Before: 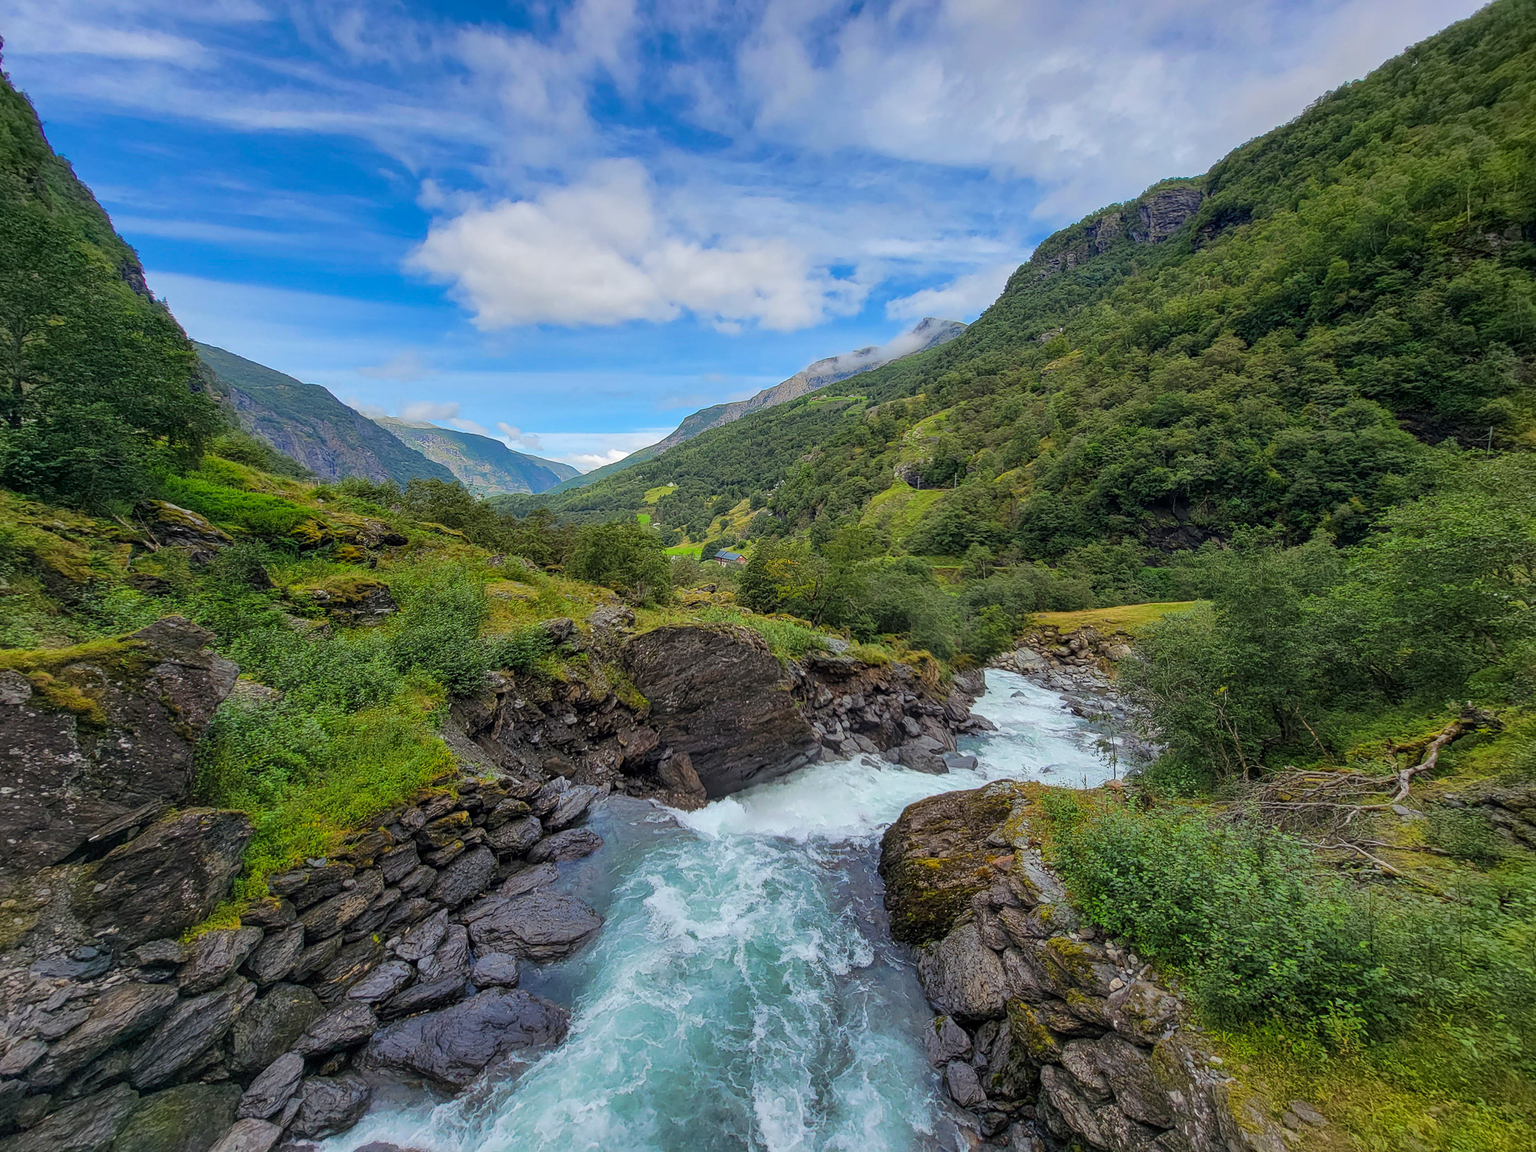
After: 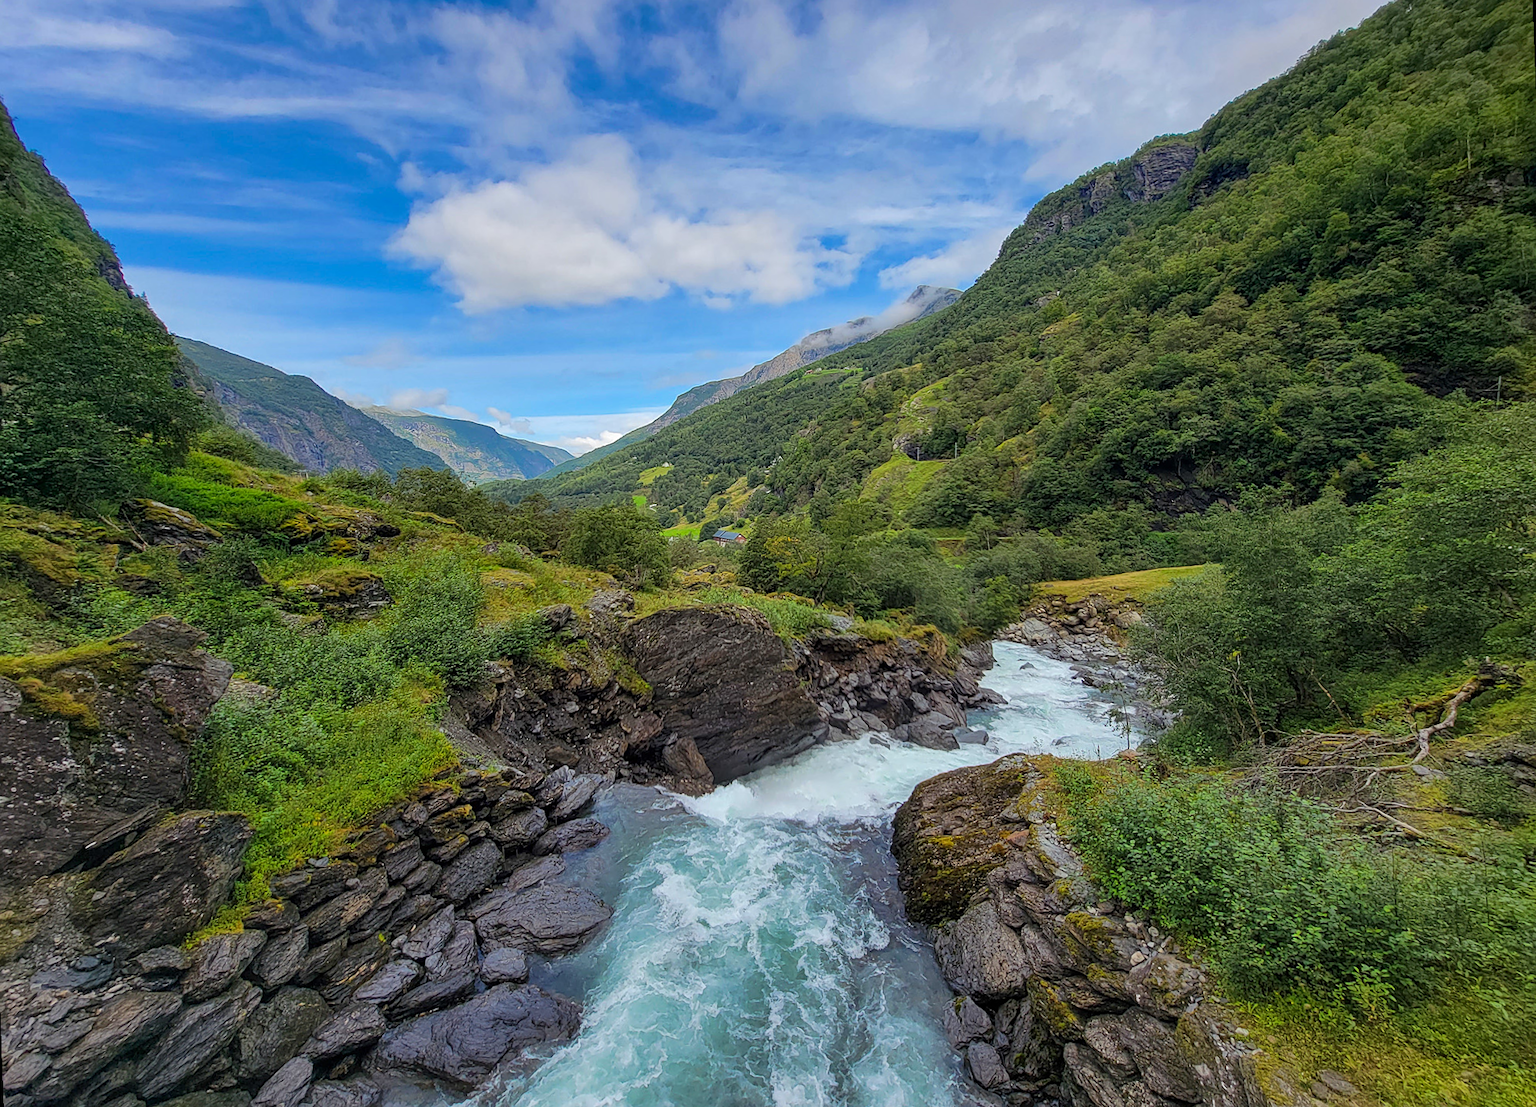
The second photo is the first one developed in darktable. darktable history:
sharpen: amount 0.2
rotate and perspective: rotation -2°, crop left 0.022, crop right 0.978, crop top 0.049, crop bottom 0.951
